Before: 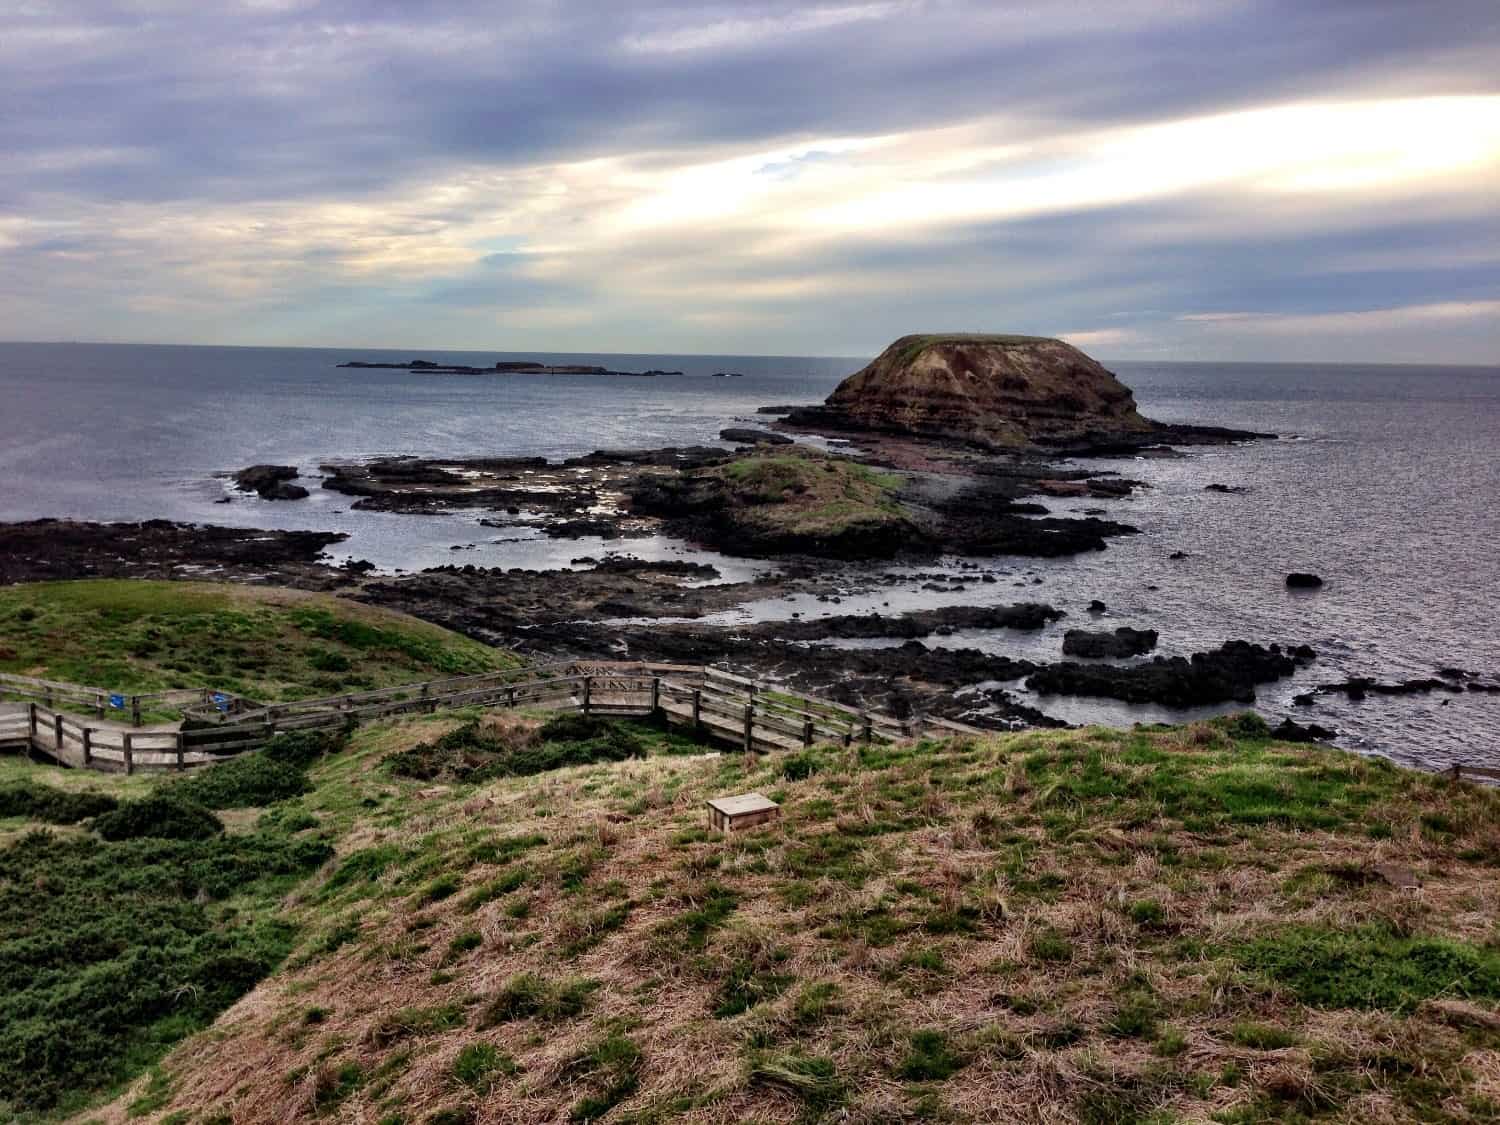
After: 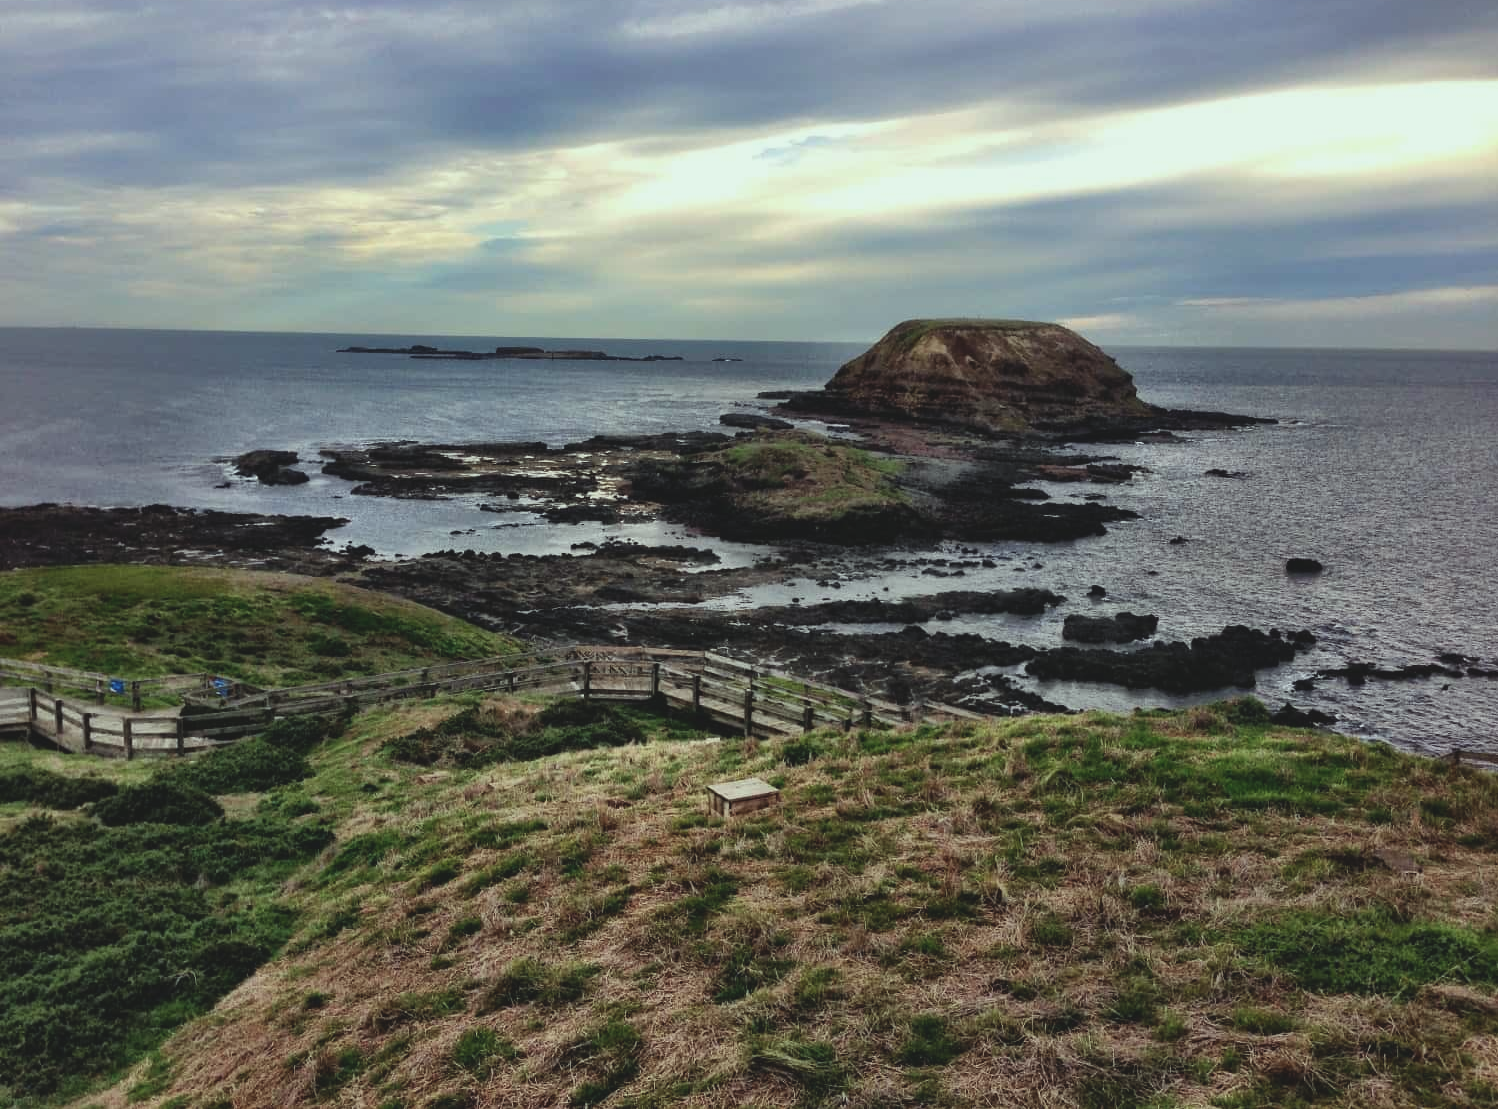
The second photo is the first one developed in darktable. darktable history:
crop: top 1.422%, right 0.109%
exposure: black level correction -0.013, exposure -0.196 EV, compensate highlight preservation false
color correction: highlights a* -8.06, highlights b* 3.47
